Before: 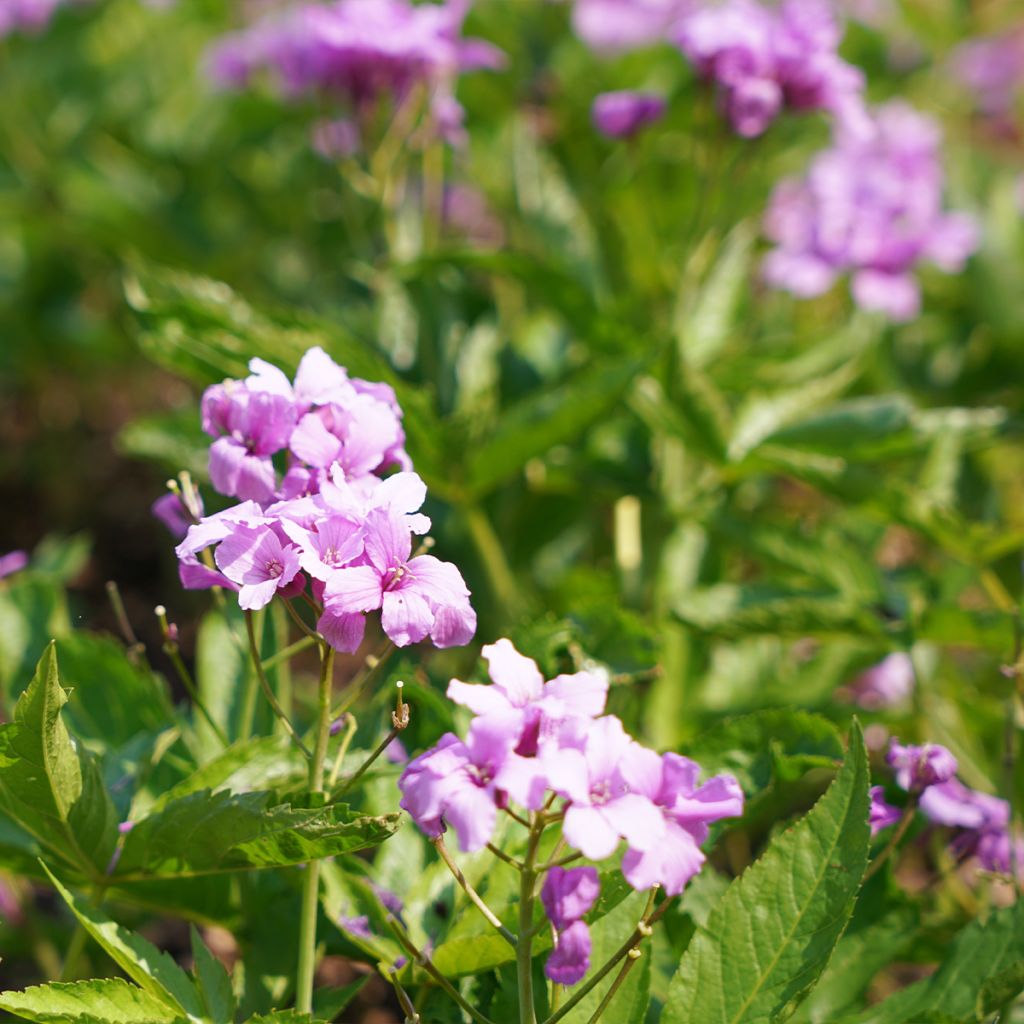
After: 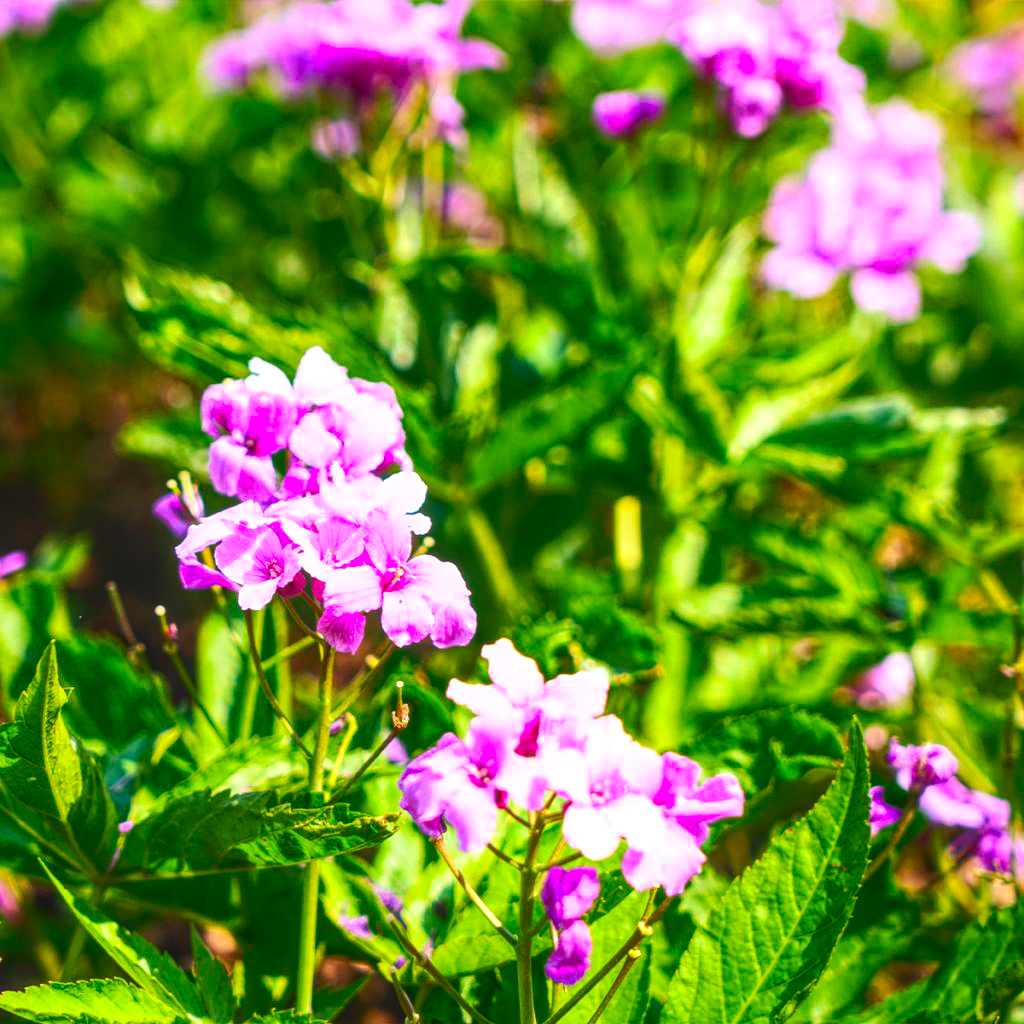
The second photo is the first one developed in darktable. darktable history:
white balance: red 0.988, blue 1.017
contrast brightness saturation: contrast 0.26, brightness 0.02, saturation 0.87
local contrast: highlights 66%, shadows 33%, detail 166%, midtone range 0.2
tone equalizer: -8 EV -0.75 EV, -7 EV -0.7 EV, -6 EV -0.6 EV, -5 EV -0.4 EV, -3 EV 0.4 EV, -2 EV 0.6 EV, -1 EV 0.7 EV, +0 EV 0.75 EV, edges refinement/feathering 500, mask exposure compensation -1.57 EV, preserve details no
